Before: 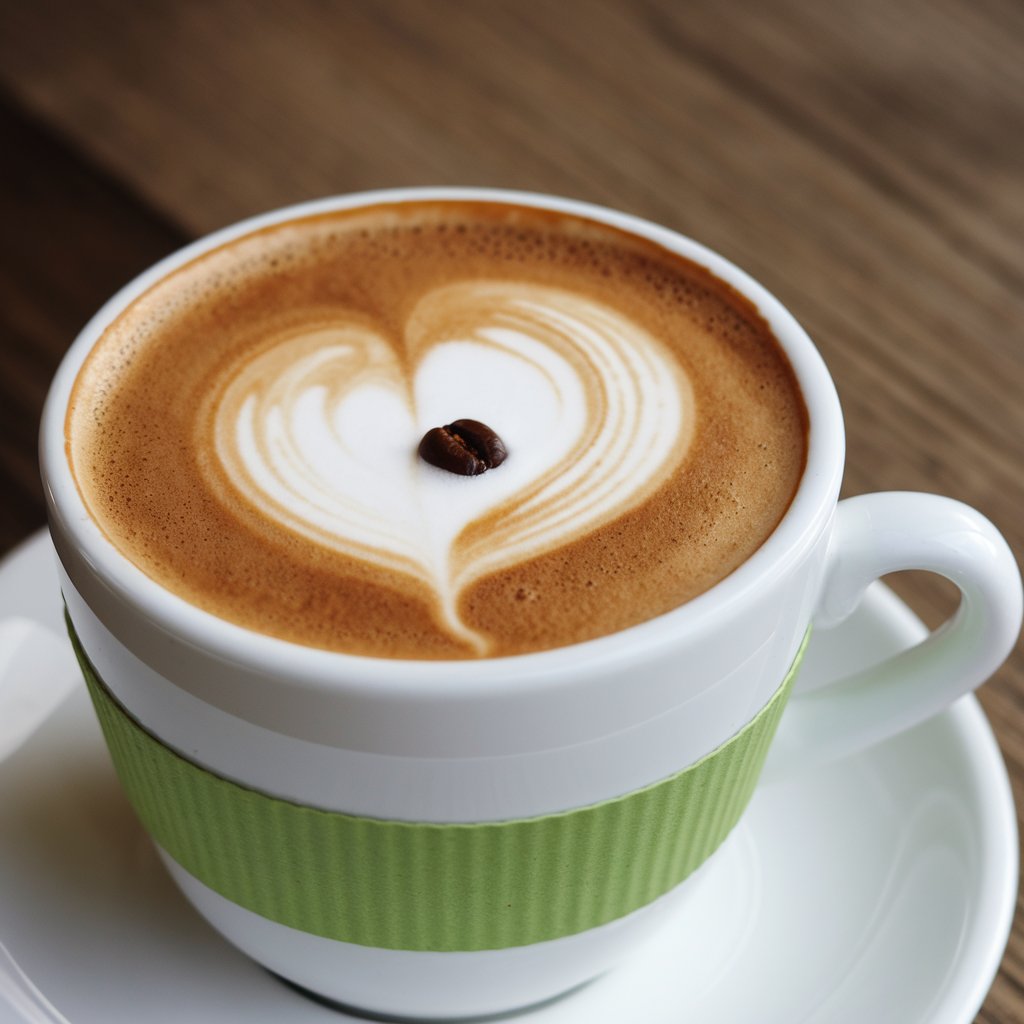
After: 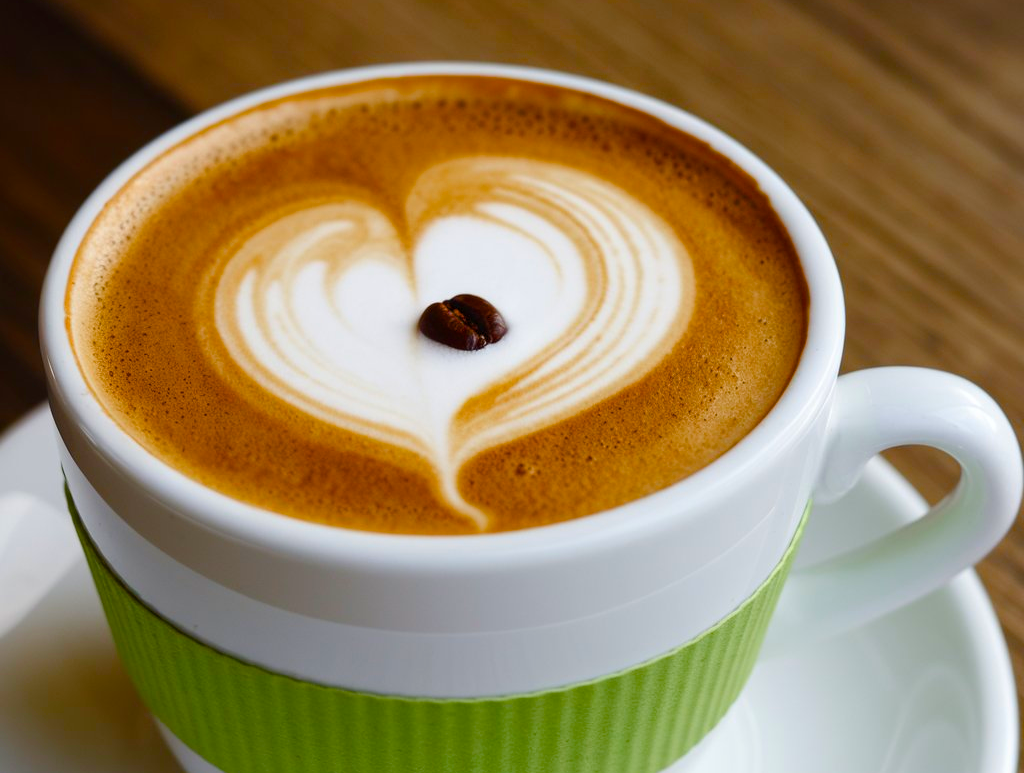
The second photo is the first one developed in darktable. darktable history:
color balance rgb: linear chroma grading › global chroma 8.766%, perceptual saturation grading › global saturation 20%, perceptual saturation grading › highlights -25.771%, perceptual saturation grading › shadows 49.692%, global vibrance 30.537%
crop and rotate: top 12.247%, bottom 12.208%
